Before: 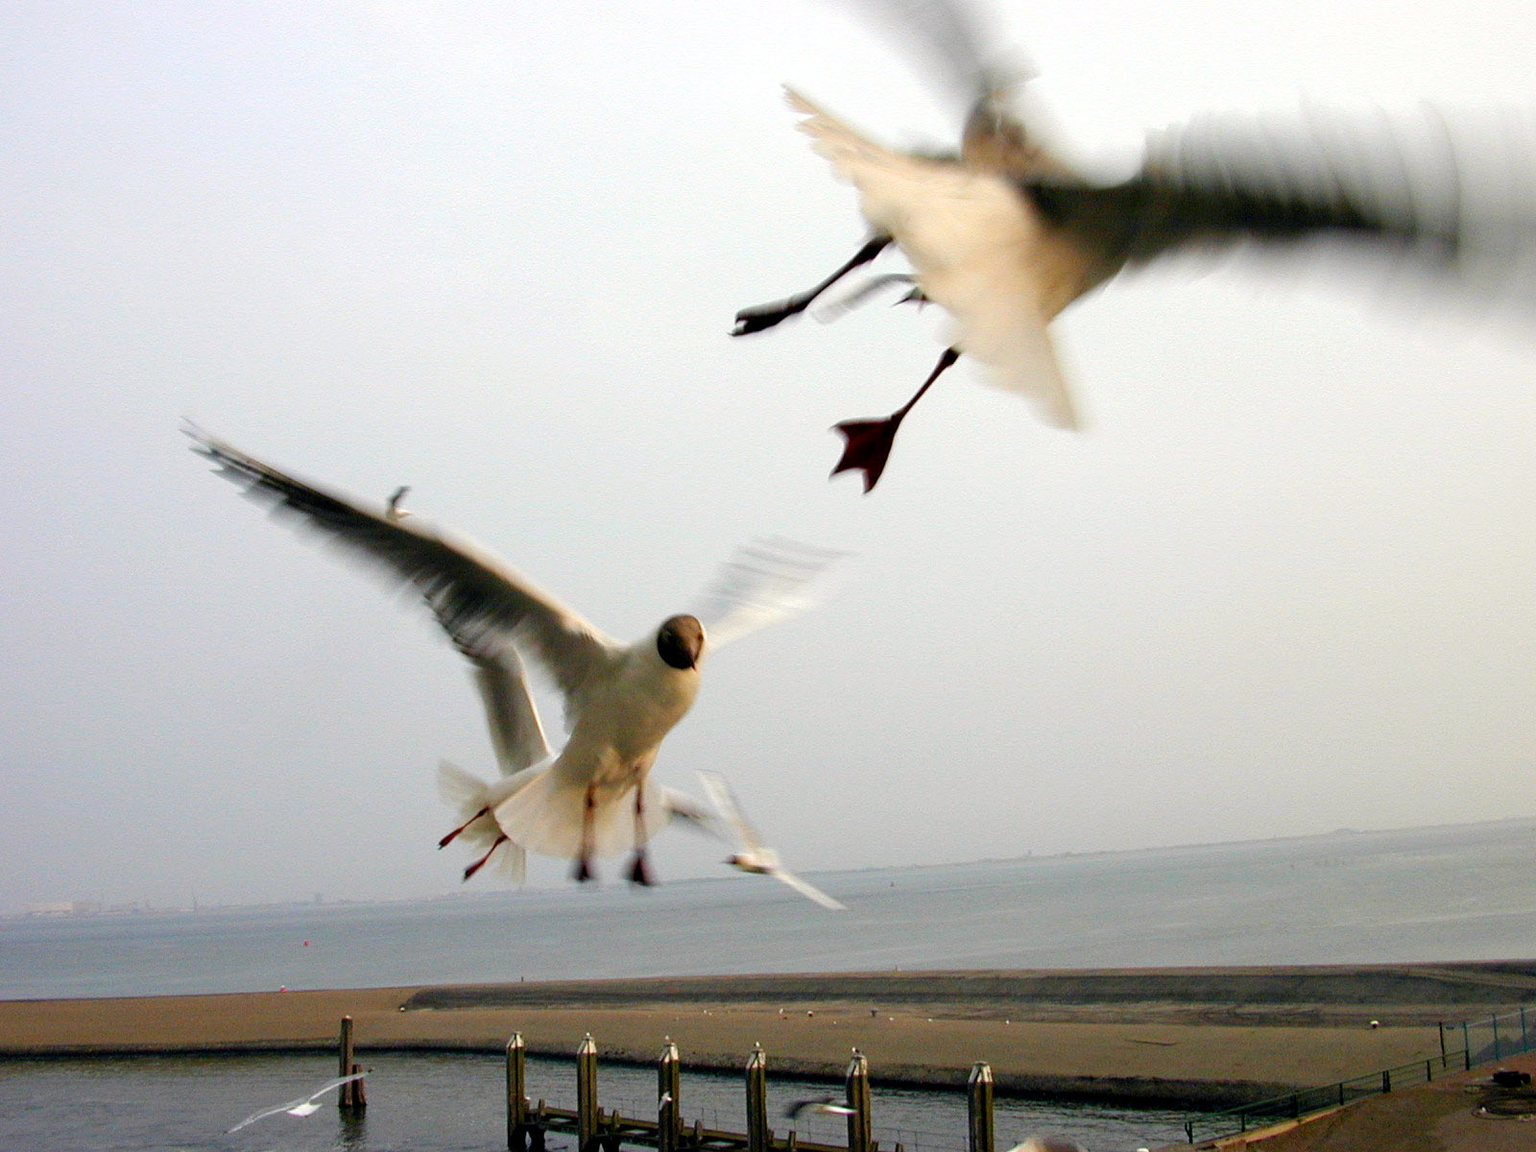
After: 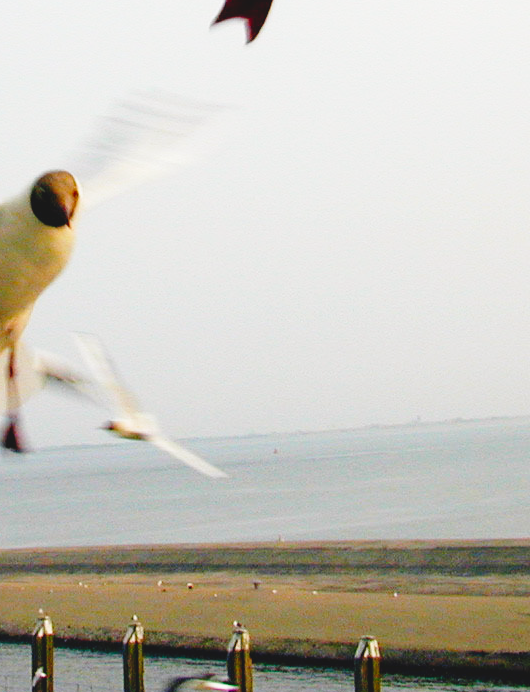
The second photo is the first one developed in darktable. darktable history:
crop: left 40.878%, top 39.176%, right 25.993%, bottom 3.081%
base curve: curves: ch0 [(0, 0) (0.028, 0.03) (0.121, 0.232) (0.46, 0.748) (0.859, 0.968) (1, 1)], preserve colors none
lowpass: radius 0.1, contrast 0.85, saturation 1.1, unbound 0
shadows and highlights: shadows 25, highlights -25
